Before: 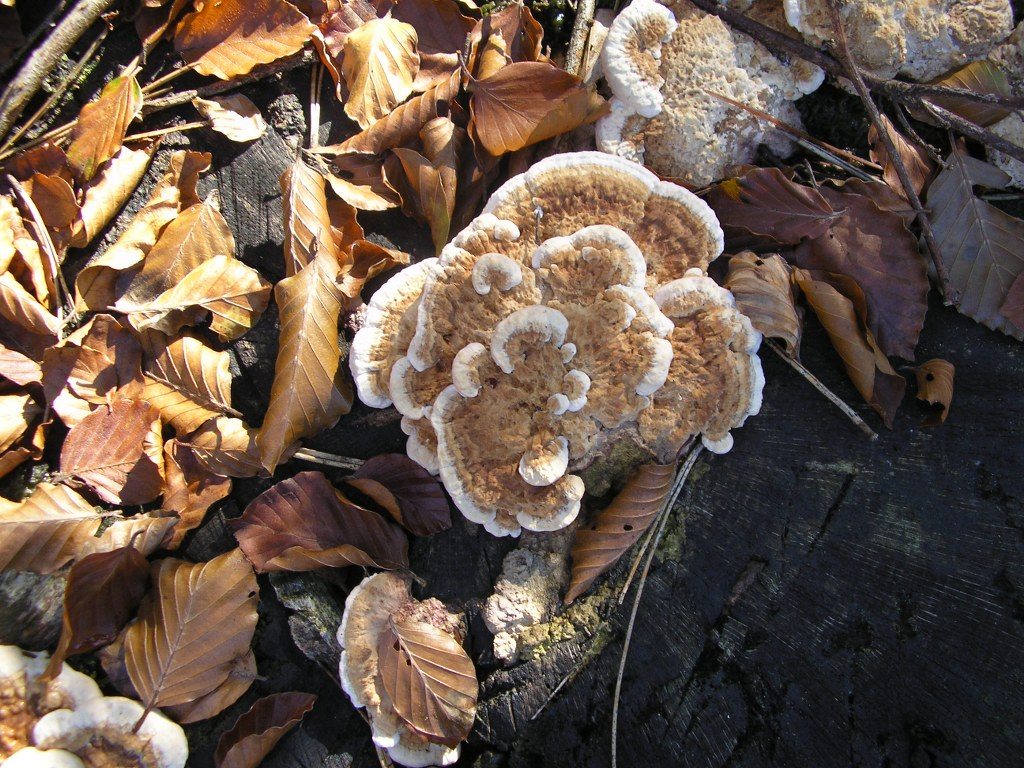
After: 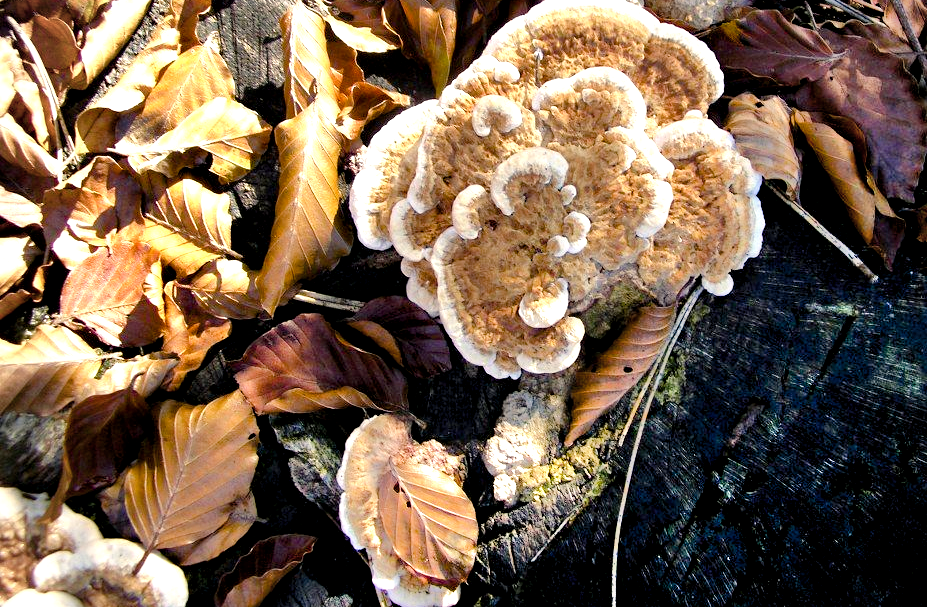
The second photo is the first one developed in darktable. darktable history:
color balance rgb: shadows lift › chroma 0.95%, shadows lift › hue 112.21°, highlights gain › chroma 3.037%, highlights gain › hue 77.17°, perceptual saturation grading › global saturation 20.365%, perceptual saturation grading › highlights -19.779%, perceptual saturation grading › shadows 29.785%
crop: top 20.615%, right 9.396%, bottom 0.296%
vignetting: fall-off radius 61.1%
exposure: black level correction 0.01, exposure 0.011 EV, compensate highlight preservation false
shadows and highlights: radius 112.49, shadows 51.05, white point adjustment 9.08, highlights -5.73, soften with gaussian
tone equalizer: -8 EV -0.416 EV, -7 EV -0.386 EV, -6 EV -0.36 EV, -5 EV -0.253 EV, -3 EV 0.227 EV, -2 EV 0.339 EV, -1 EV 0.41 EV, +0 EV 0.392 EV
